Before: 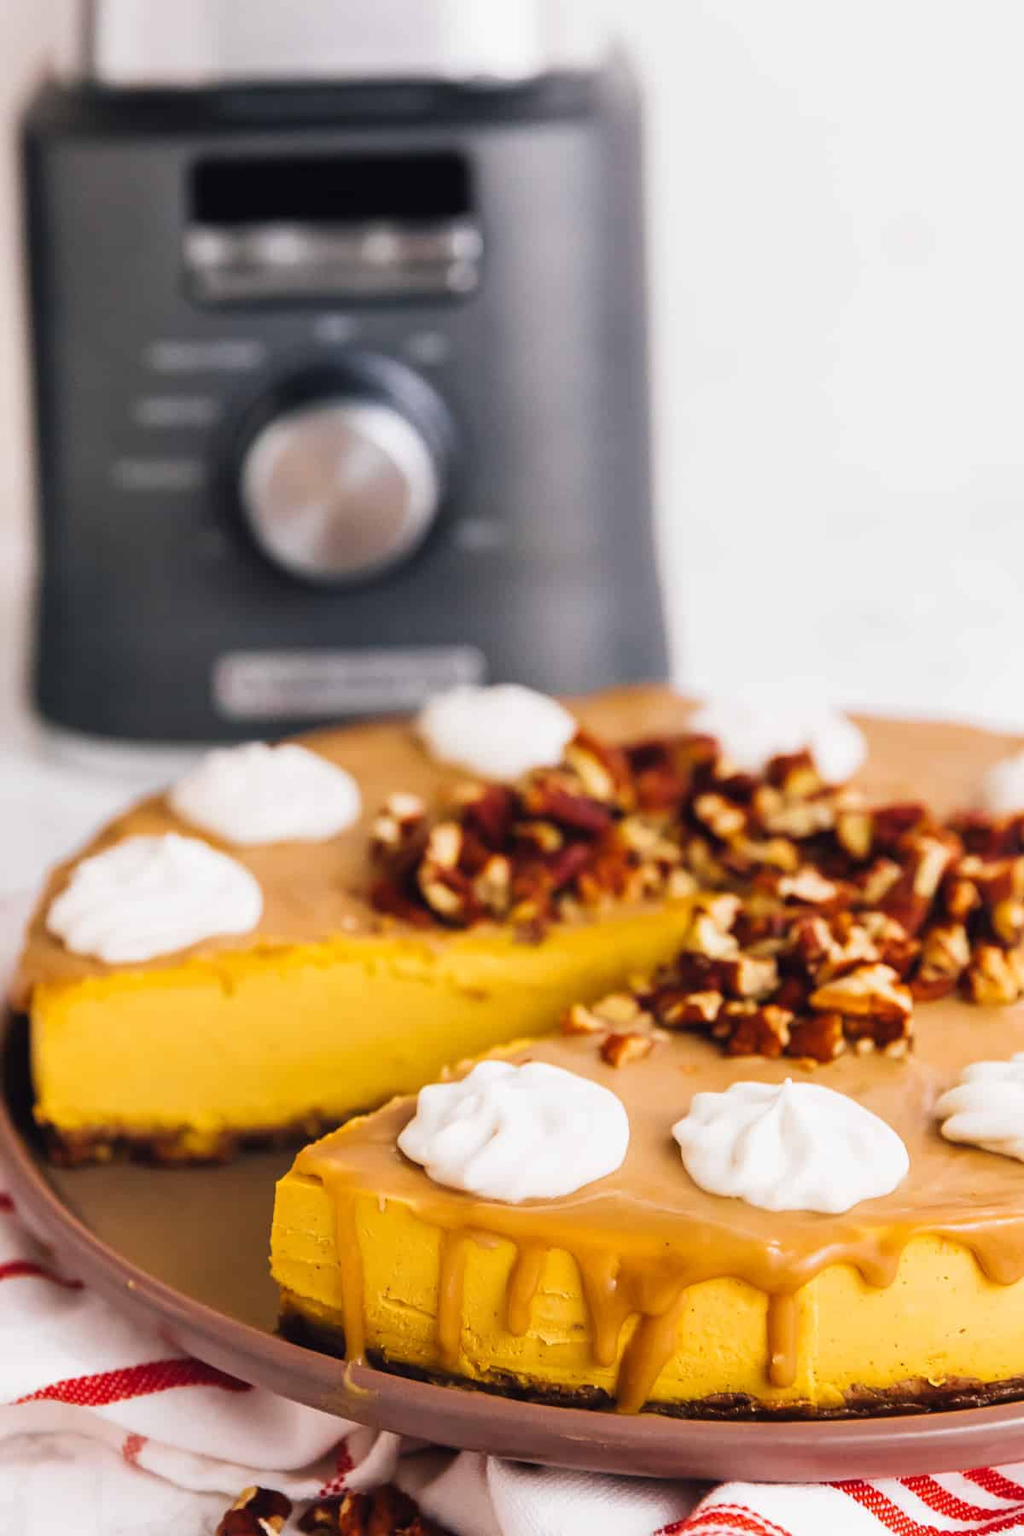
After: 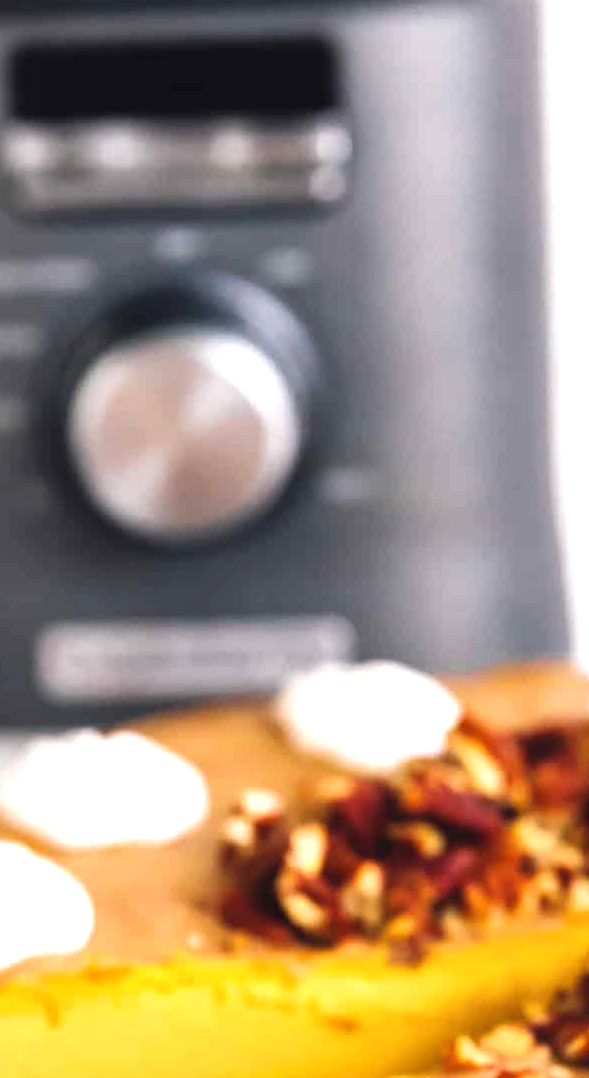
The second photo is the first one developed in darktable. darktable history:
local contrast: mode bilateral grid, contrast 20, coarseness 51, detail 119%, midtone range 0.2
tone equalizer: edges refinement/feathering 500, mask exposure compensation -1.57 EV, preserve details no
exposure: black level correction -0.002, exposure 0.548 EV, compensate highlight preservation false
crop: left 17.913%, top 7.853%, right 32.955%, bottom 32.237%
